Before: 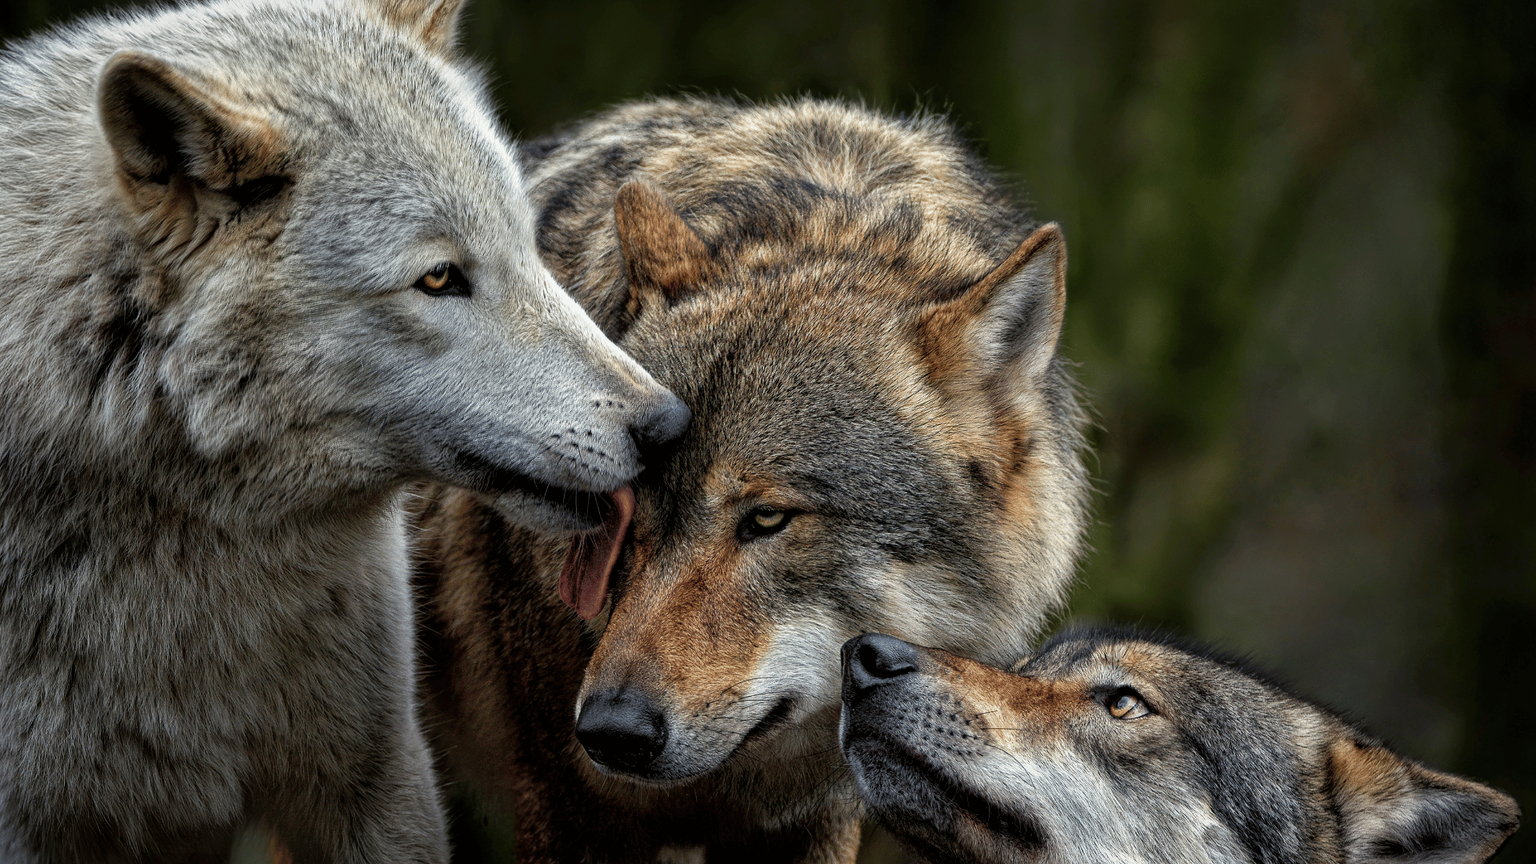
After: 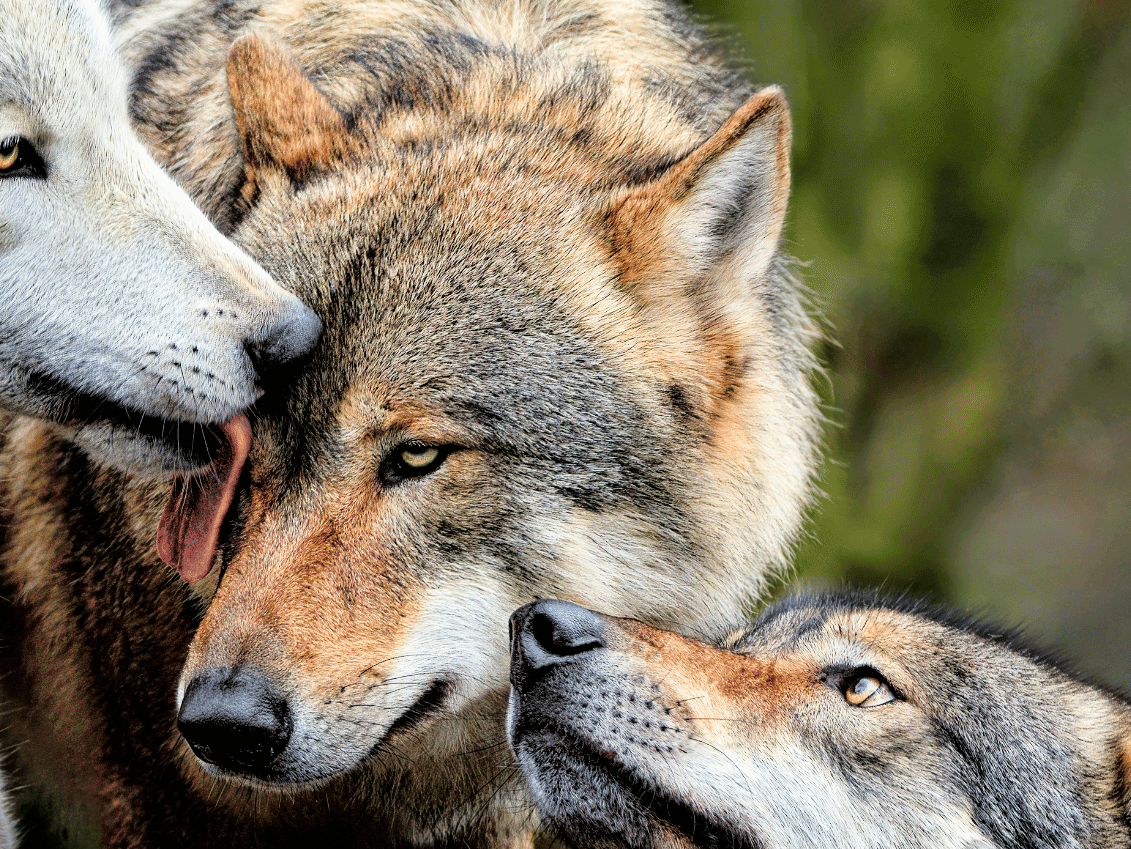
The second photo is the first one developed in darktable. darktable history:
tone equalizer: on, module defaults
filmic rgb: black relative exposure -7.65 EV, white relative exposure 4.56 EV, hardness 3.61
crop and rotate: left 28.264%, top 17.936%, right 12.789%, bottom 3.419%
exposure: black level correction 0, exposure 1.746 EV, compensate exposure bias true, compensate highlight preservation false
color balance rgb: shadows lift › luminance 0.767%, shadows lift › chroma 0.442%, shadows lift › hue 21.33°, perceptual saturation grading › global saturation 0.87%, perceptual saturation grading › mid-tones 11.514%, global vibrance 20%
